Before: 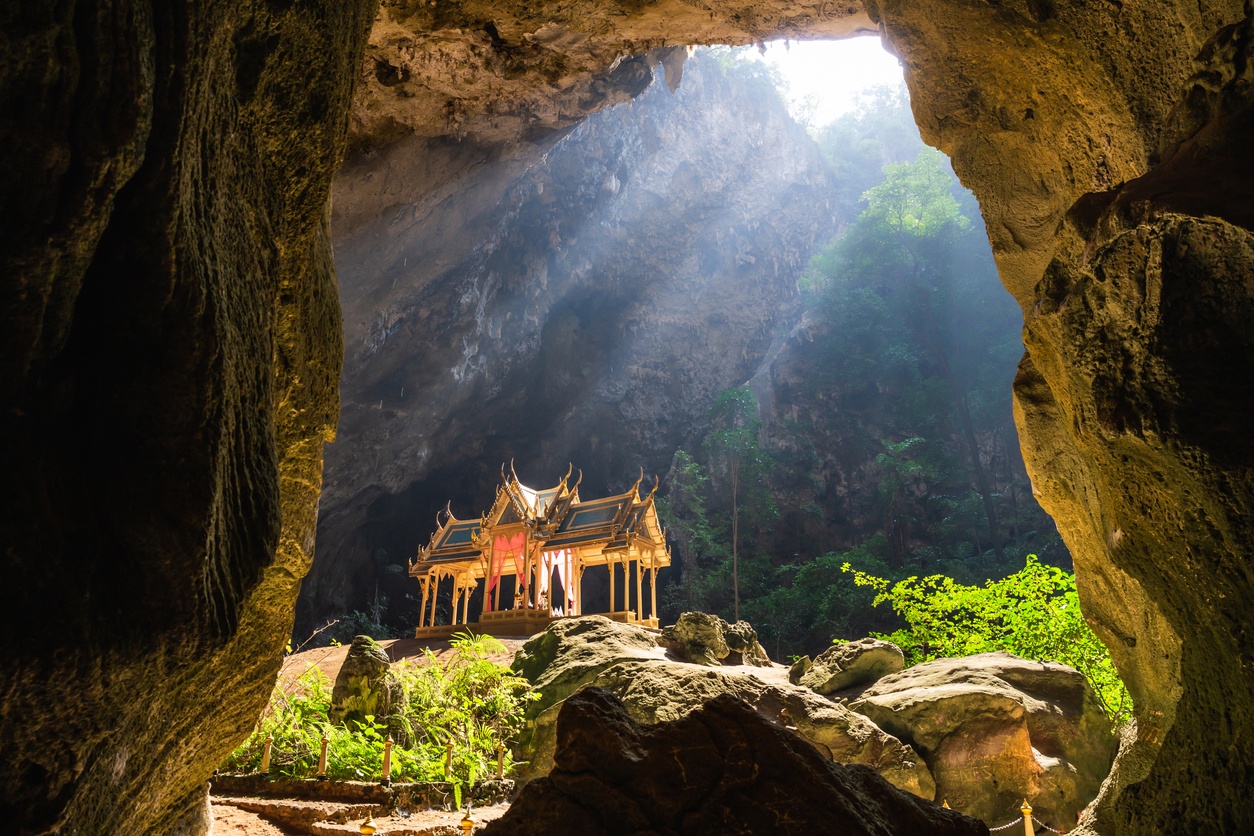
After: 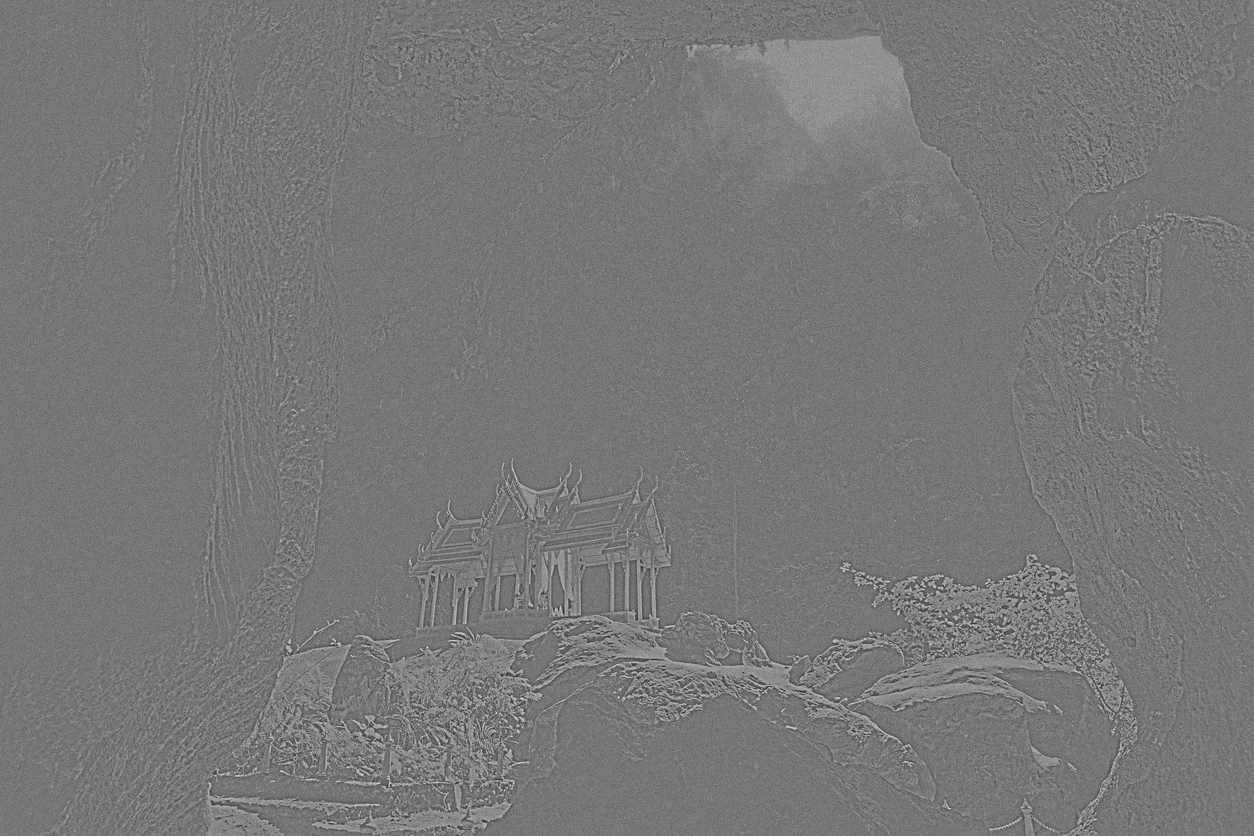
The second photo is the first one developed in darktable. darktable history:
highpass: sharpness 5.84%, contrast boost 8.44%
grain: on, module defaults
sharpen: on, module defaults
exposure: exposure 1.089 EV, compensate highlight preservation false
